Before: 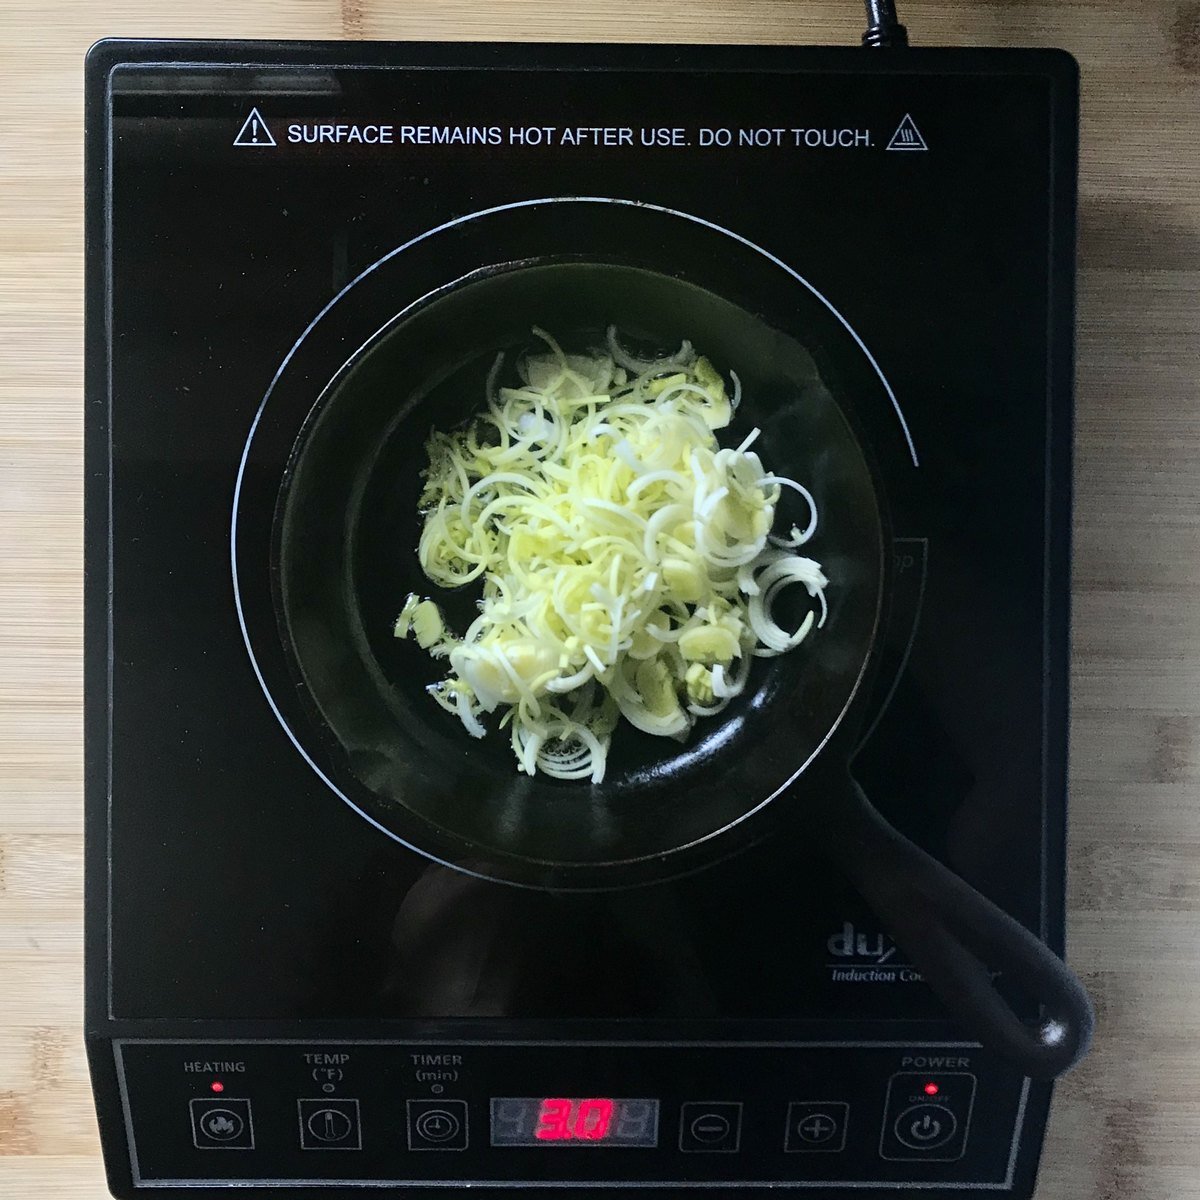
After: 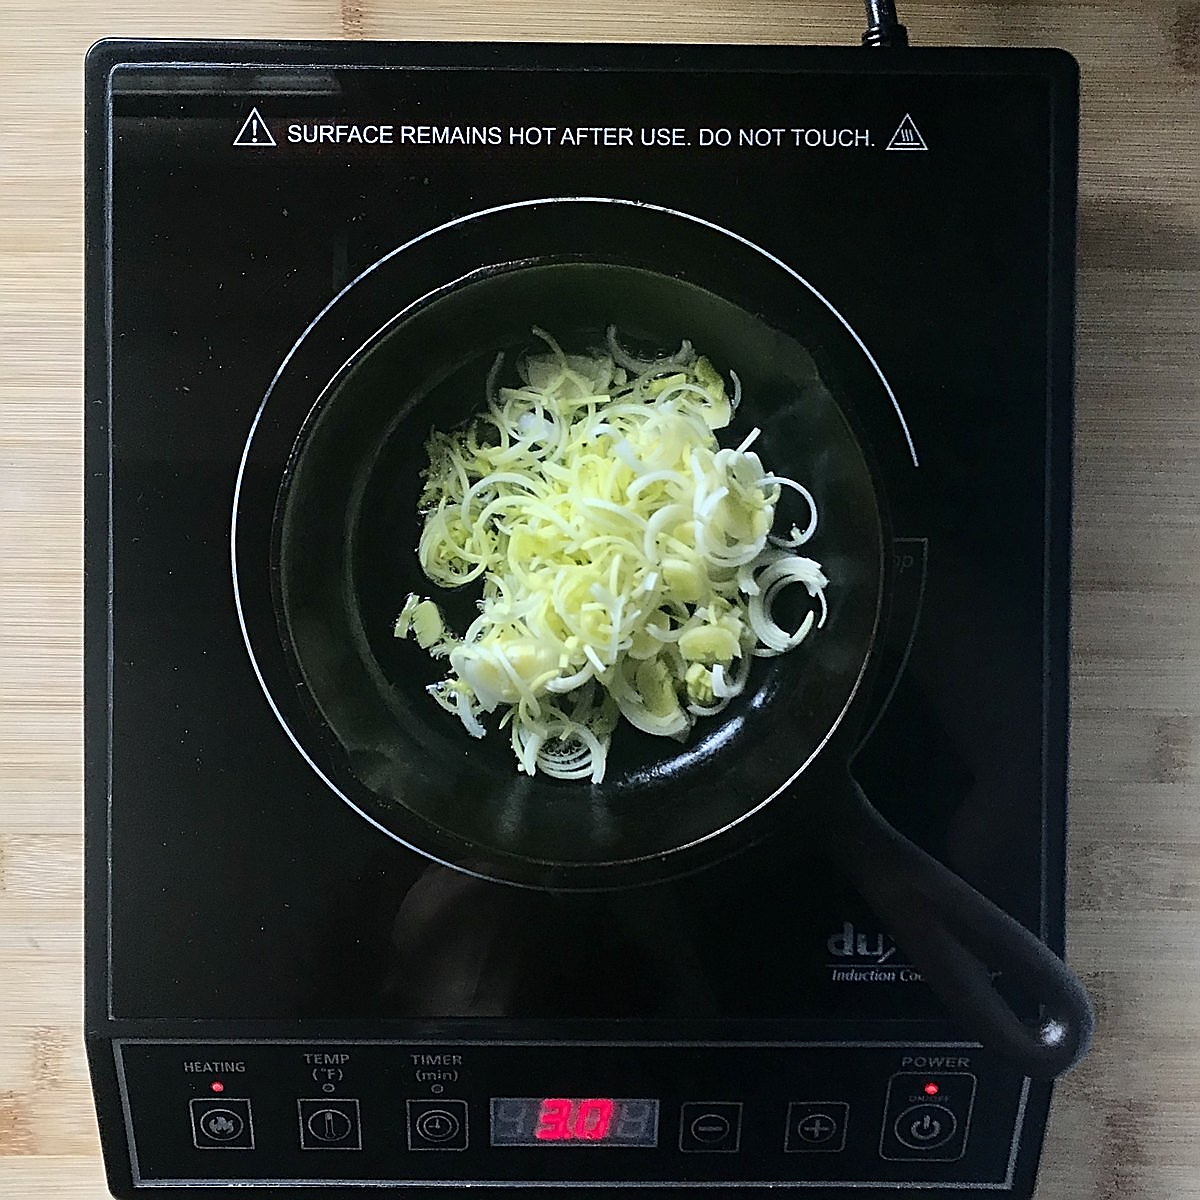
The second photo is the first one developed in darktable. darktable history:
sharpen: radius 1.427, amount 1.238, threshold 0.845
